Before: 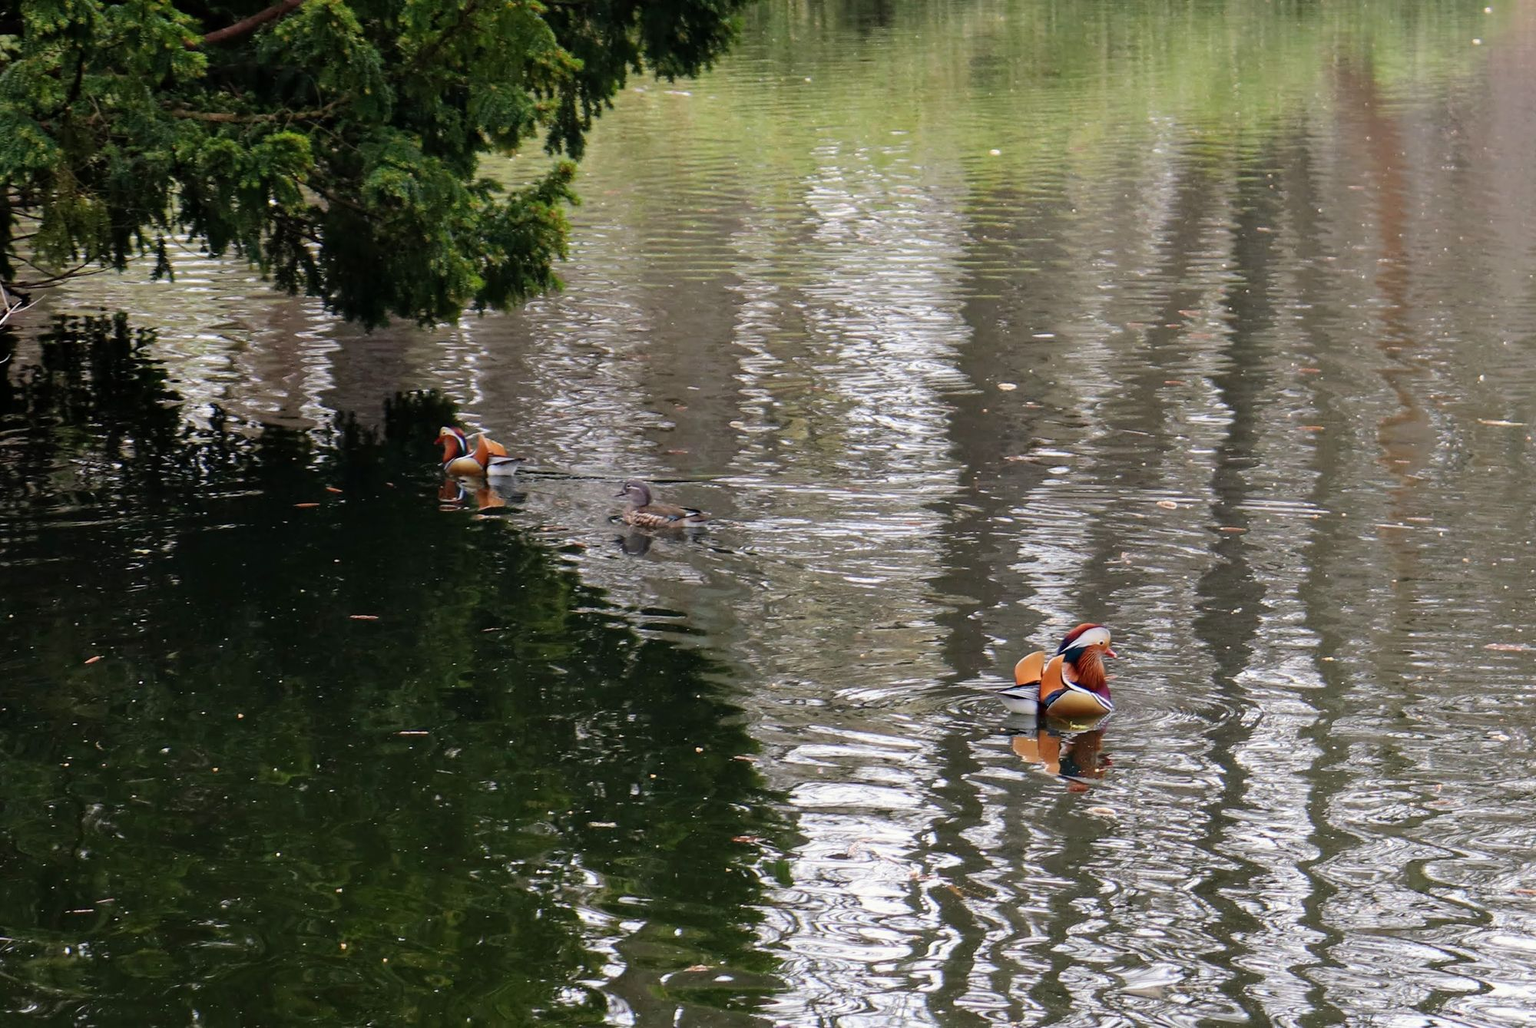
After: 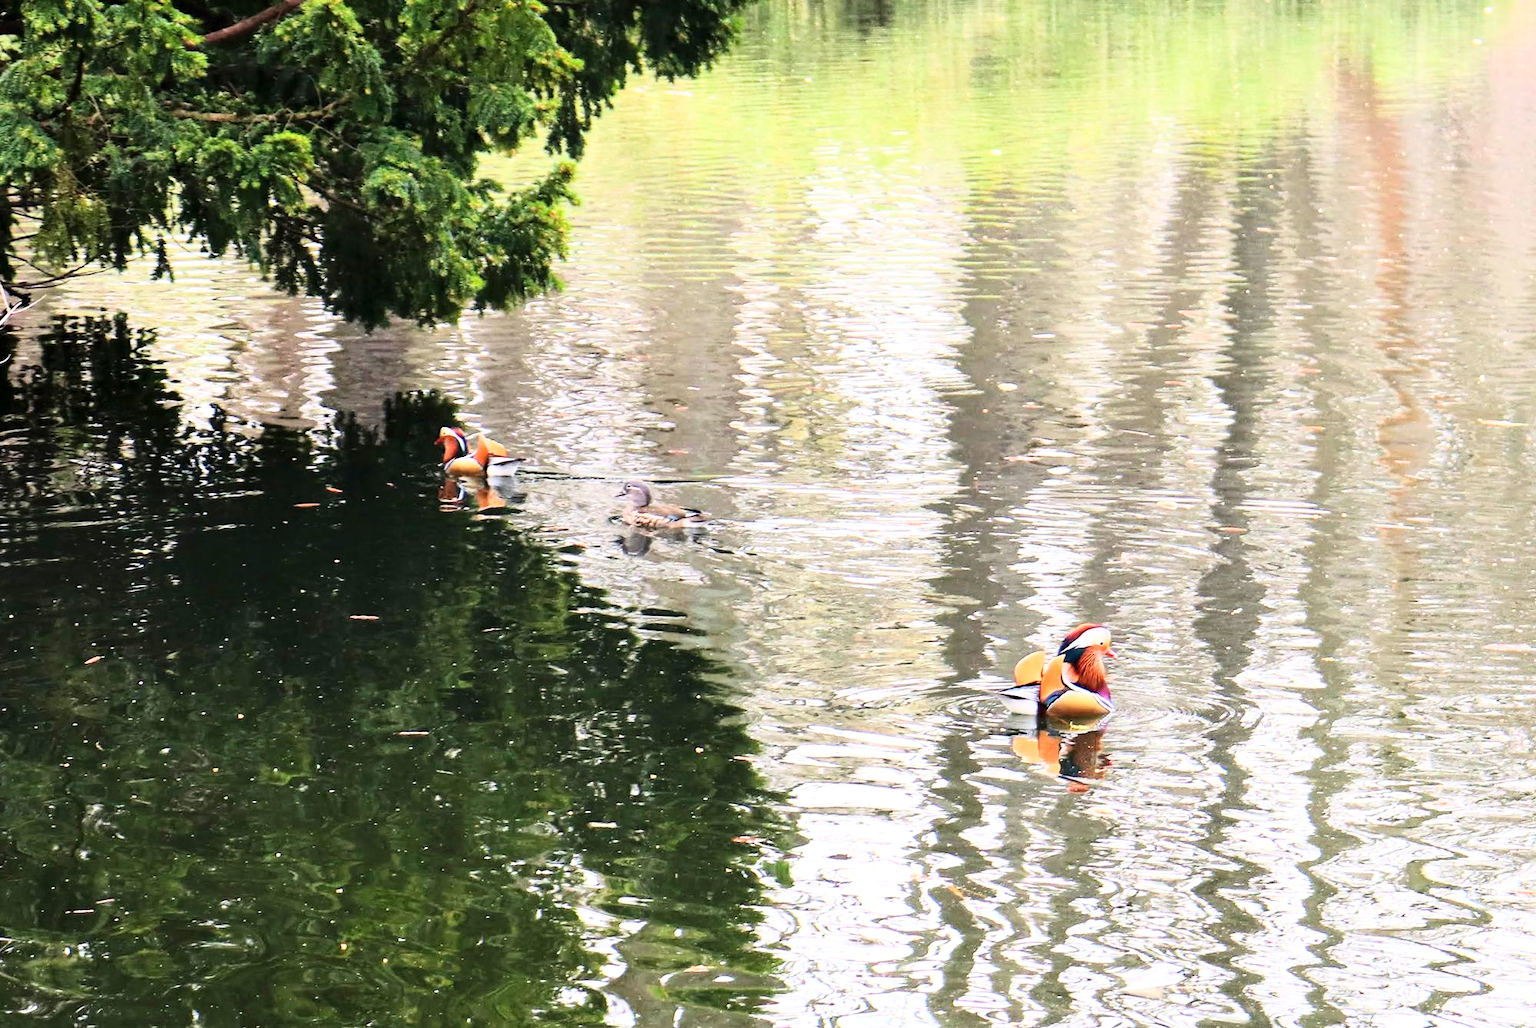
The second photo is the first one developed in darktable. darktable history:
base curve: curves: ch0 [(0, 0) (0.018, 0.026) (0.143, 0.37) (0.33, 0.731) (0.458, 0.853) (0.735, 0.965) (0.905, 0.986) (1, 1)]
exposure: exposure 0.657 EV, compensate highlight preservation false
